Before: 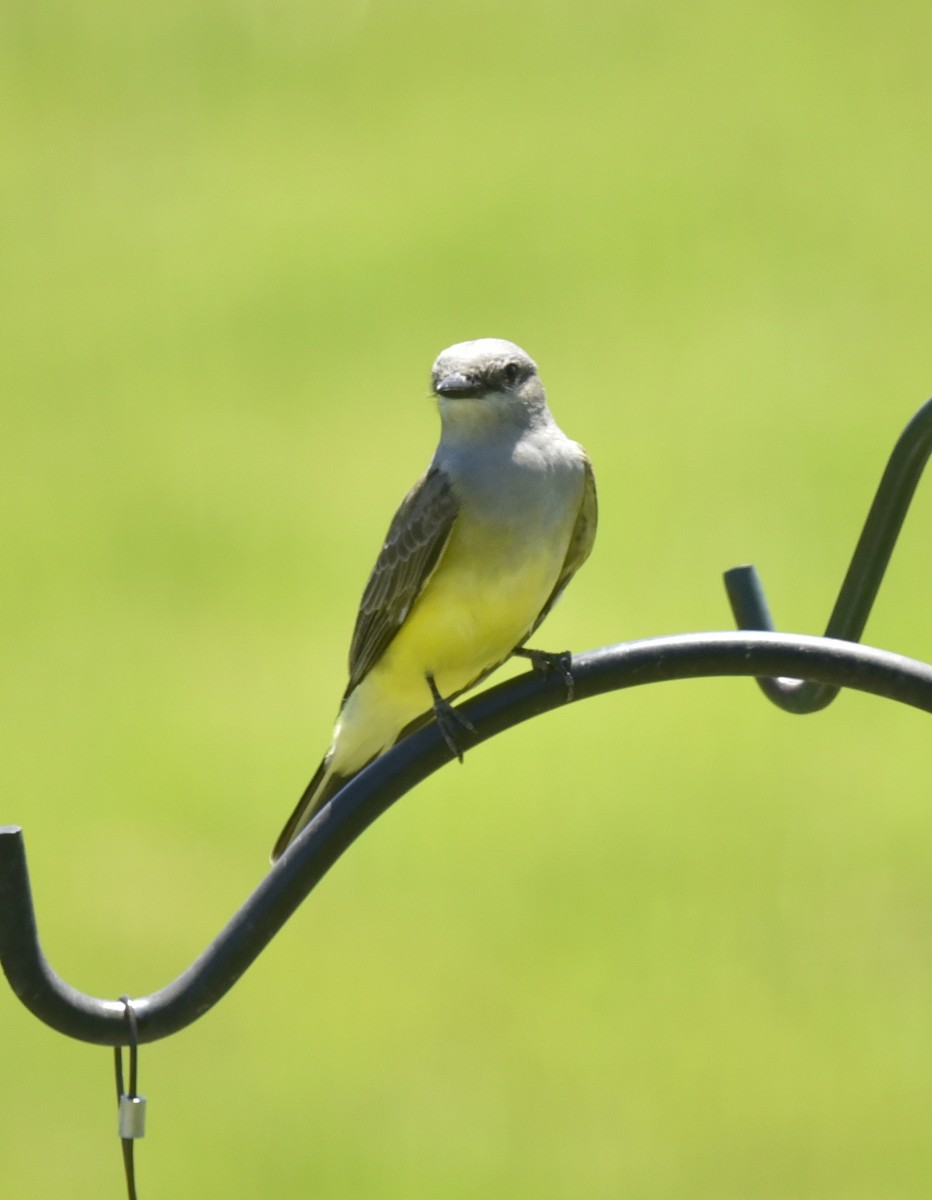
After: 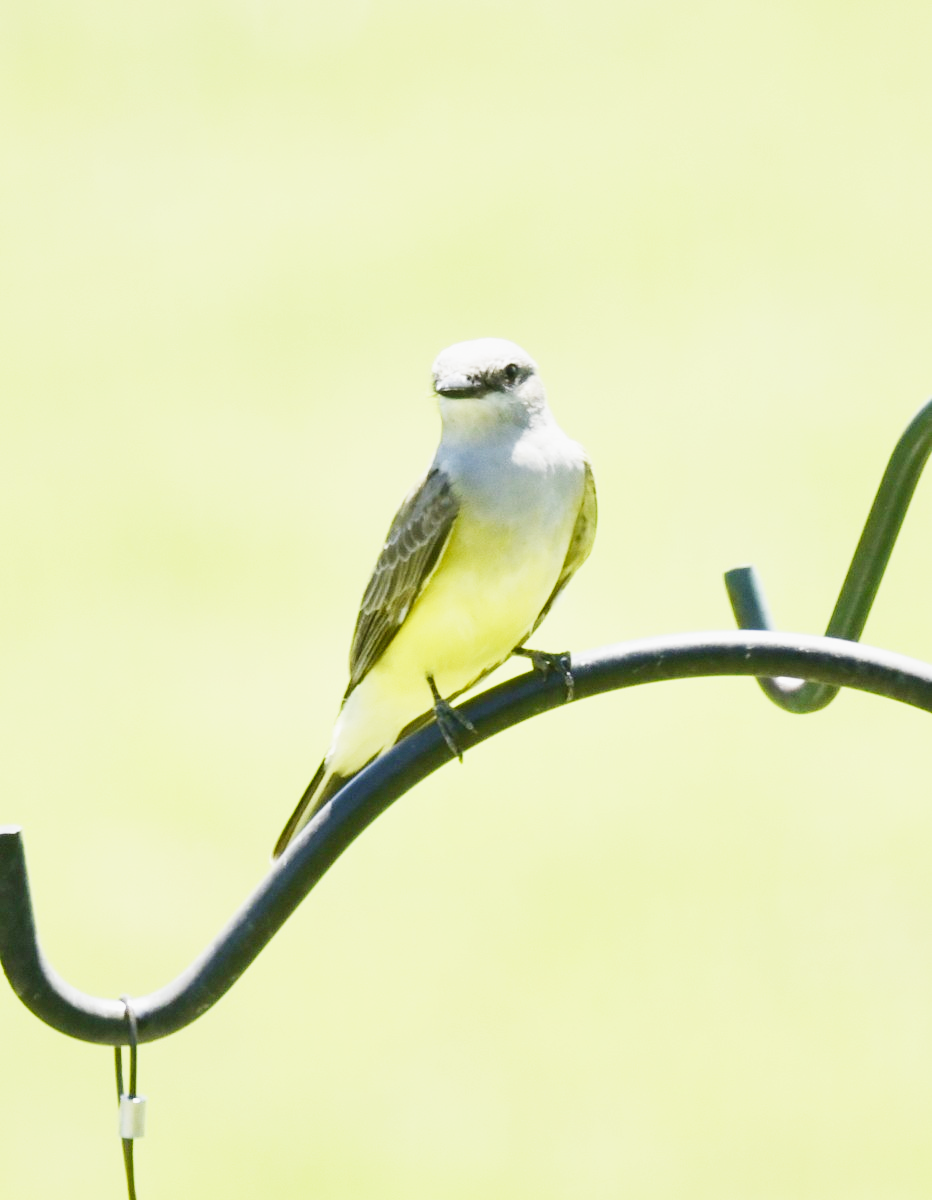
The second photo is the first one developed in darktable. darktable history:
sigmoid: contrast 1.8, skew -0.2, preserve hue 0%, red attenuation 0.1, red rotation 0.035, green attenuation 0.1, green rotation -0.017, blue attenuation 0.15, blue rotation -0.052, base primaries Rec2020
exposure: black level correction 0, exposure 1.675 EV, compensate exposure bias true, compensate highlight preservation false
